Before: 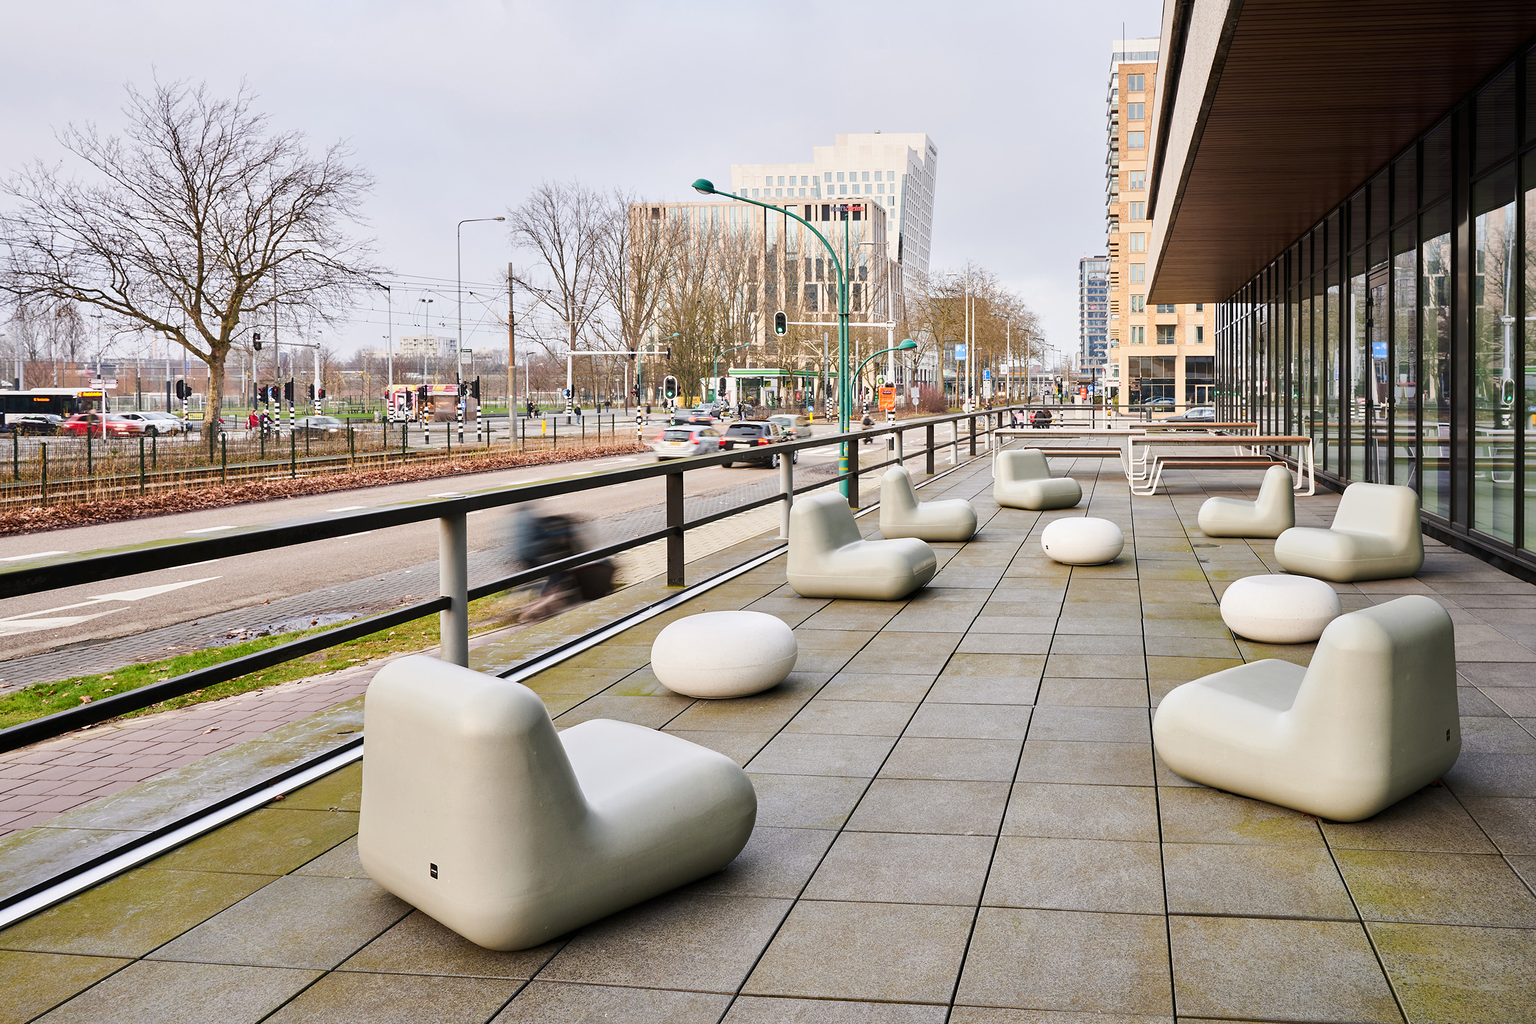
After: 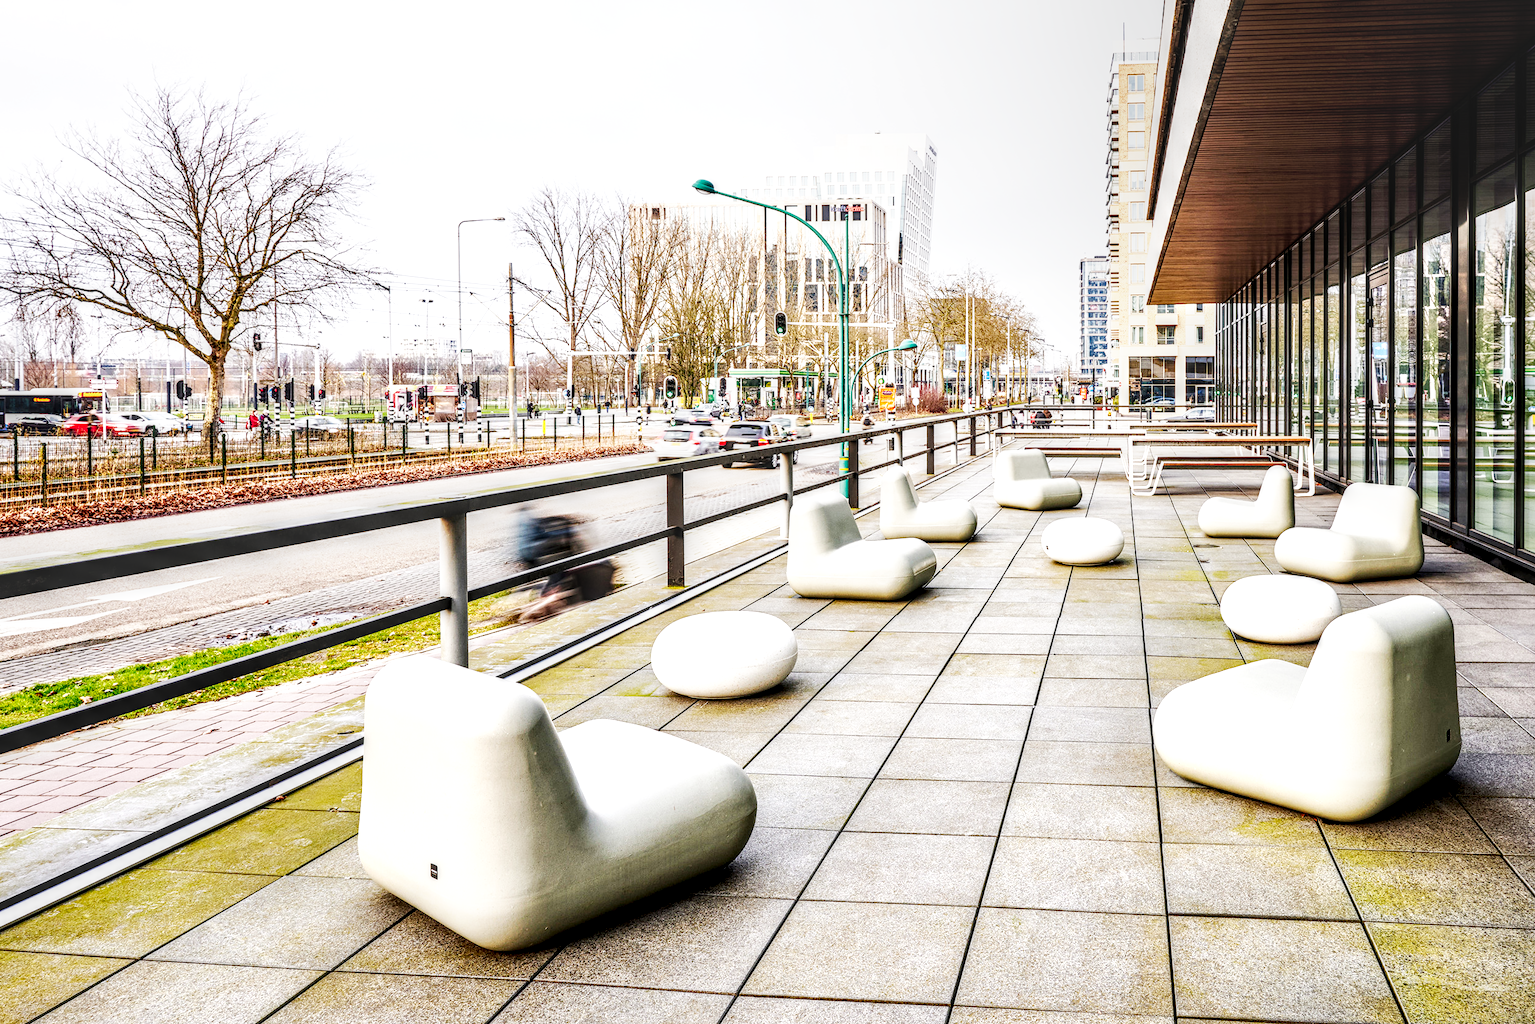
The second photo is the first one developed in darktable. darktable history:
local contrast: highlights 0%, shadows 0%, detail 182%
base curve: curves: ch0 [(0, 0) (0.007, 0.004) (0.027, 0.03) (0.046, 0.07) (0.207, 0.54) (0.442, 0.872) (0.673, 0.972) (1, 1)], preserve colors none
